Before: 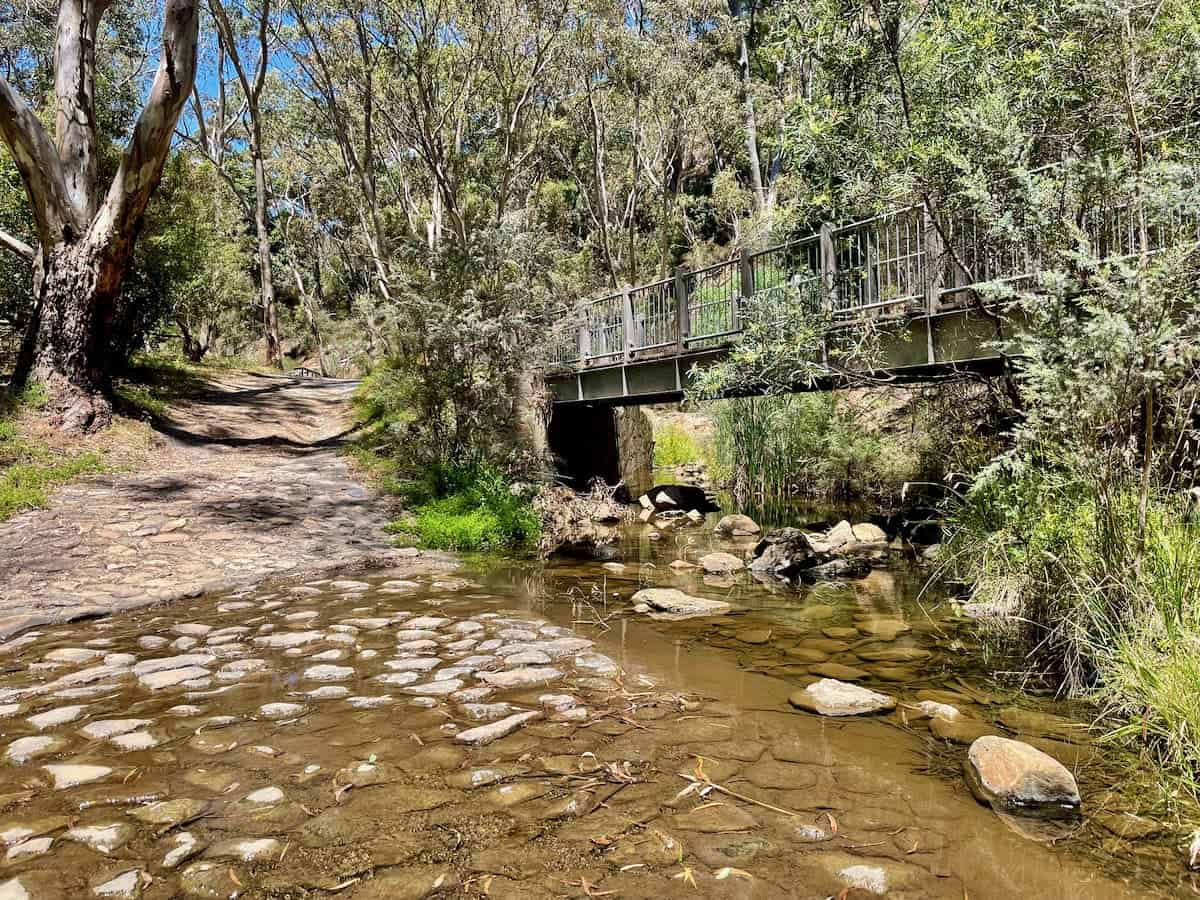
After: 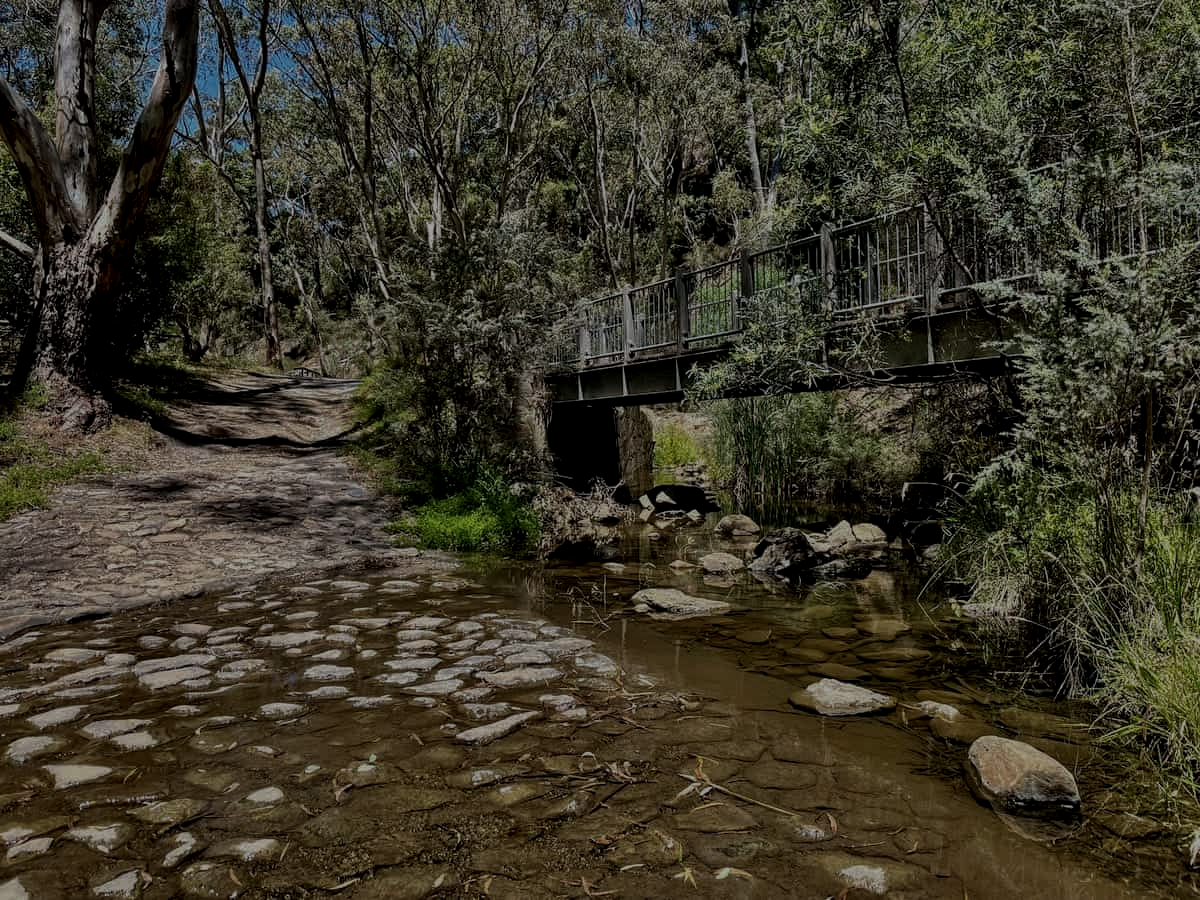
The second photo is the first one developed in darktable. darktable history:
local contrast: on, module defaults
white balance: red 0.978, blue 0.999
tone equalizer: -8 EV -0.75 EV, -7 EV -0.7 EV, -6 EV -0.6 EV, -5 EV -0.4 EV, -3 EV 0.4 EV, -2 EV 0.6 EV, -1 EV 0.7 EV, +0 EV 0.75 EV, edges refinement/feathering 500, mask exposure compensation -1.57 EV, preserve details no
exposure: exposure -2.002 EV, compensate highlight preservation false
